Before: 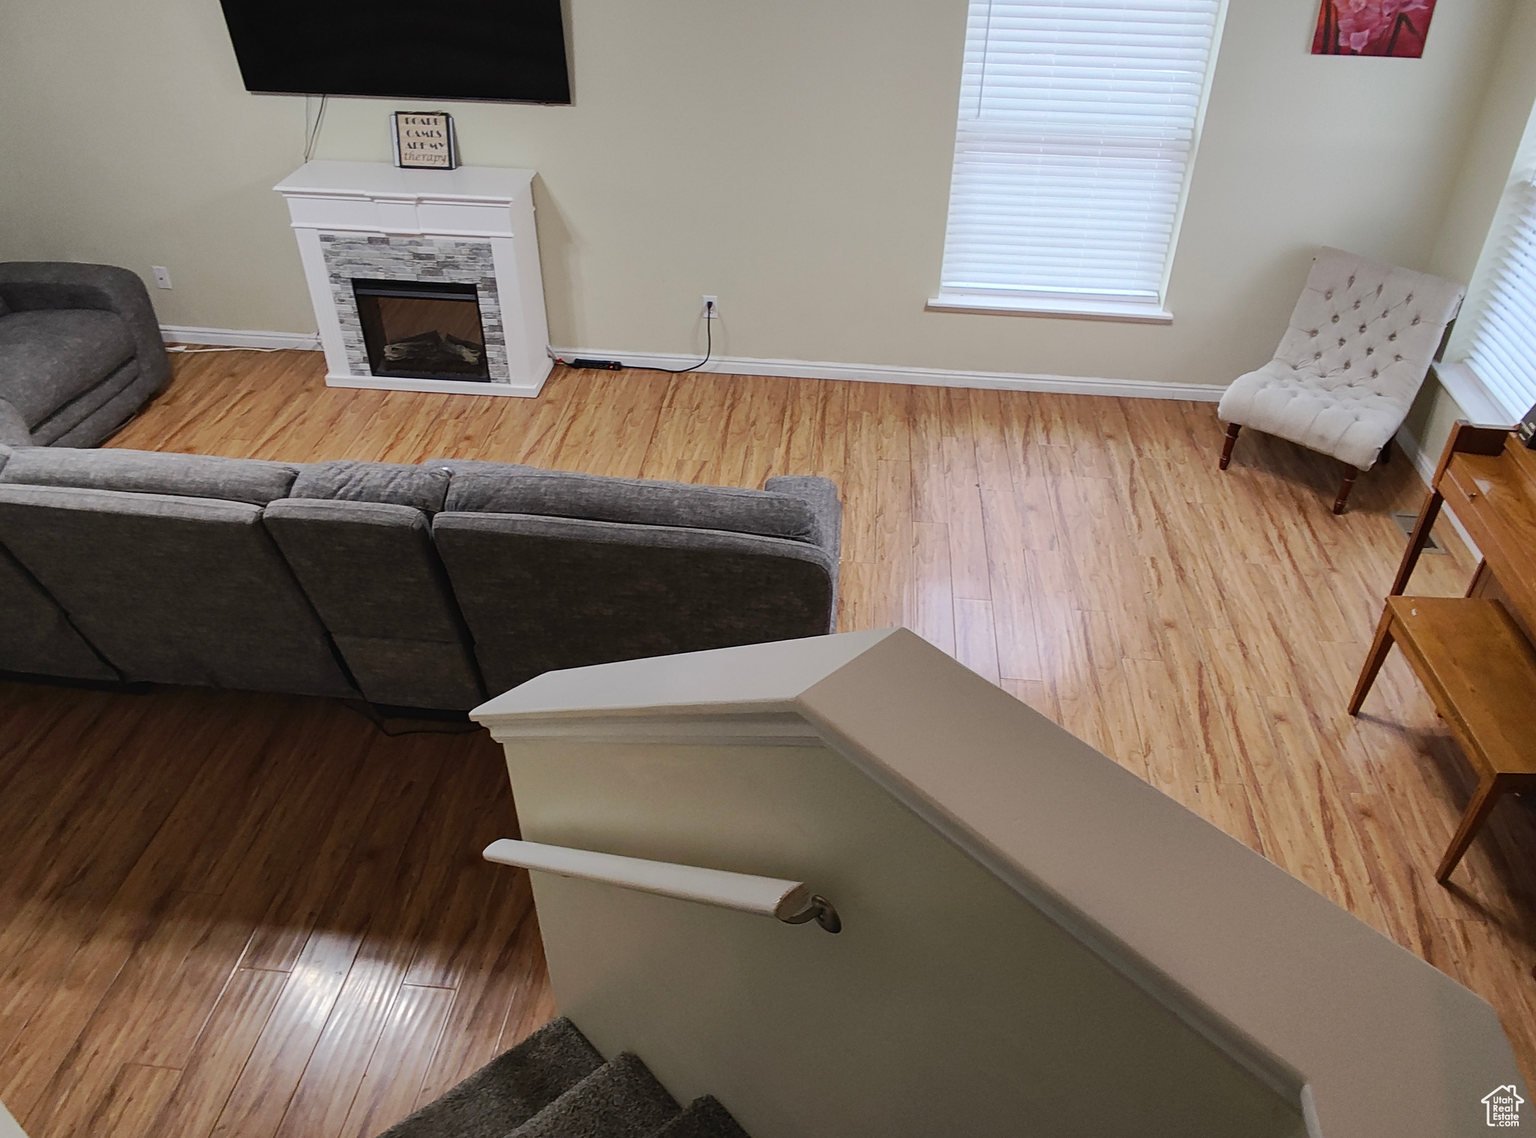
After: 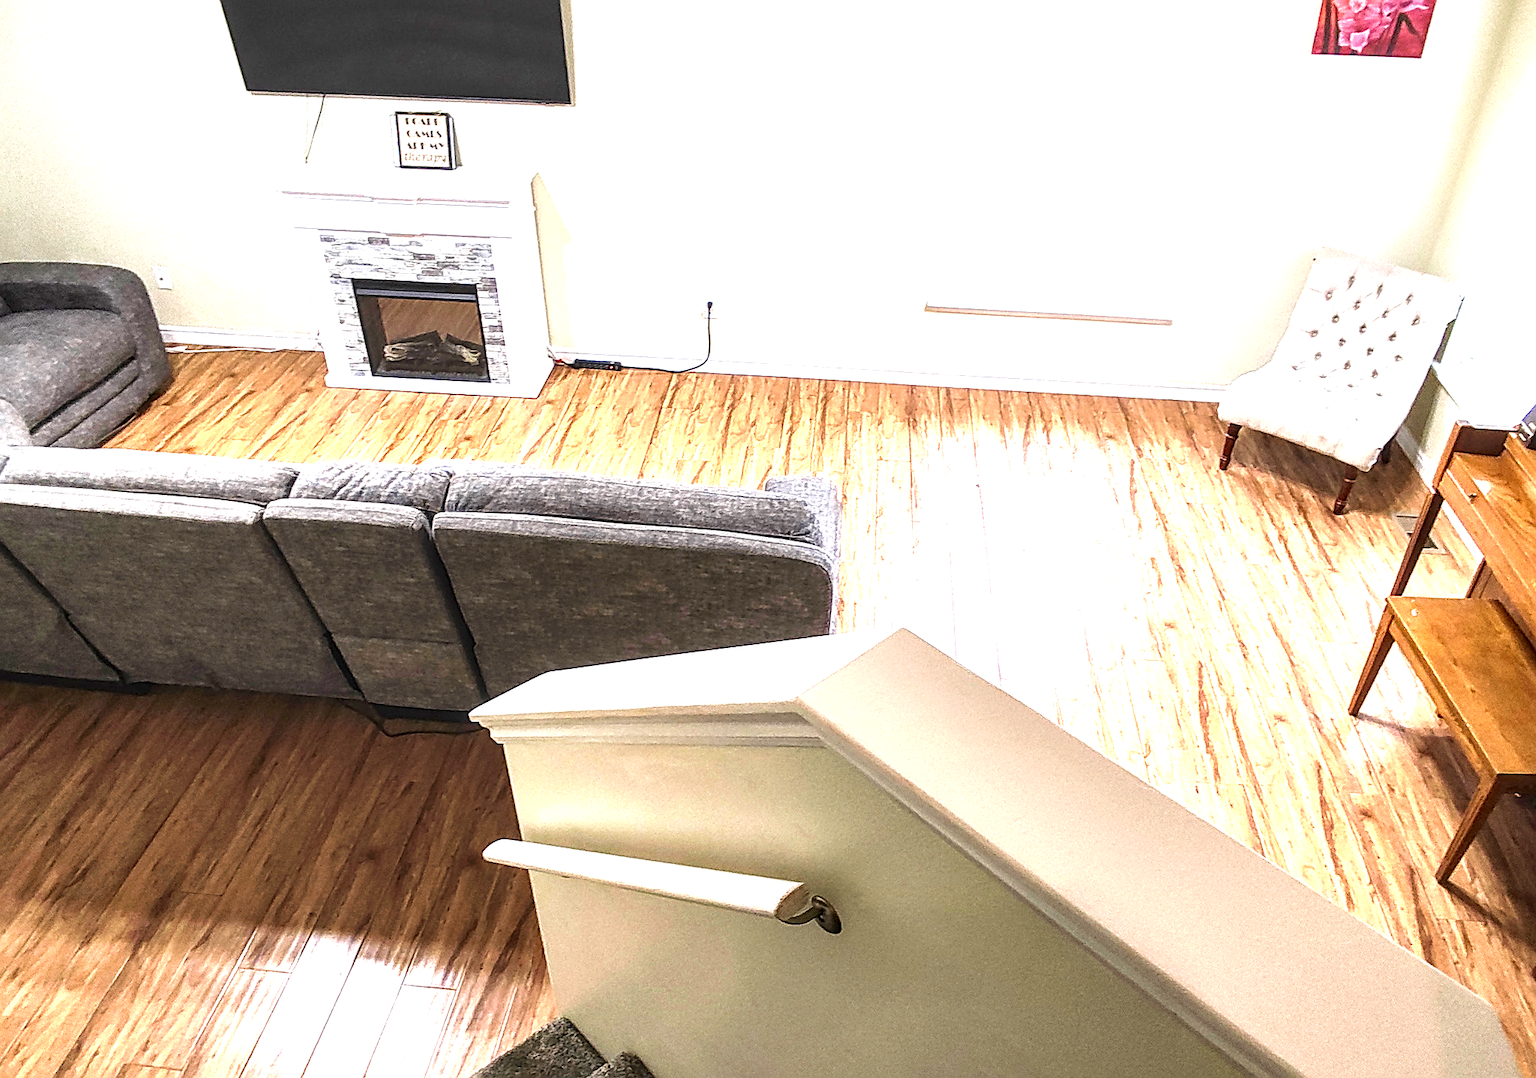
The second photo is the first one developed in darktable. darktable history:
sharpen: on, module defaults
crop and rotate: top 0.004%, bottom 5.233%
exposure: black level correction 0, exposure 1.974 EV, compensate highlight preservation false
velvia: on, module defaults
local contrast: detail 155%
